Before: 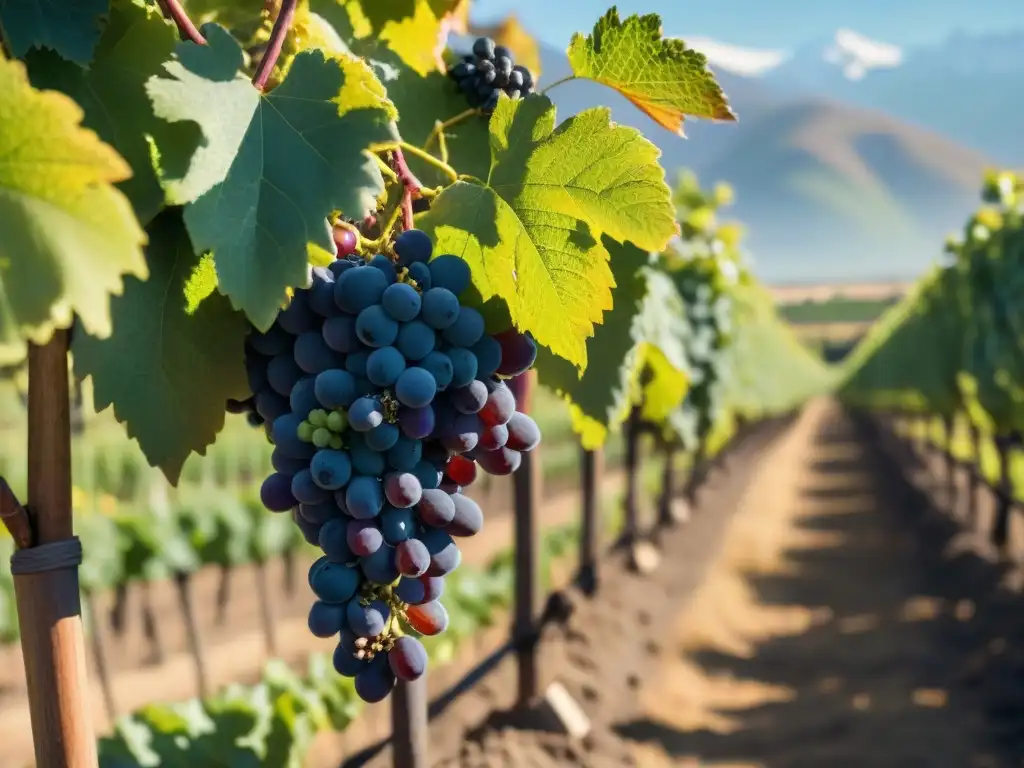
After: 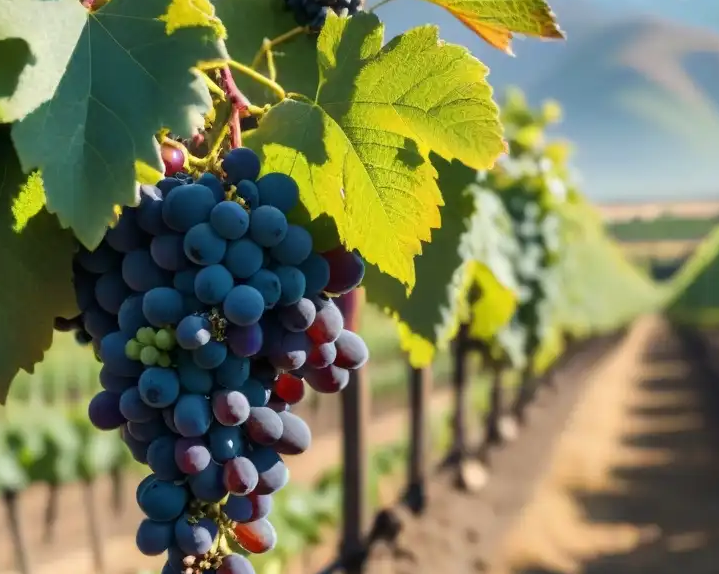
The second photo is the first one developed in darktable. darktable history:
exposure: exposure 0.022 EV, compensate highlight preservation false
crop and rotate: left 16.866%, top 10.71%, right 12.88%, bottom 14.535%
